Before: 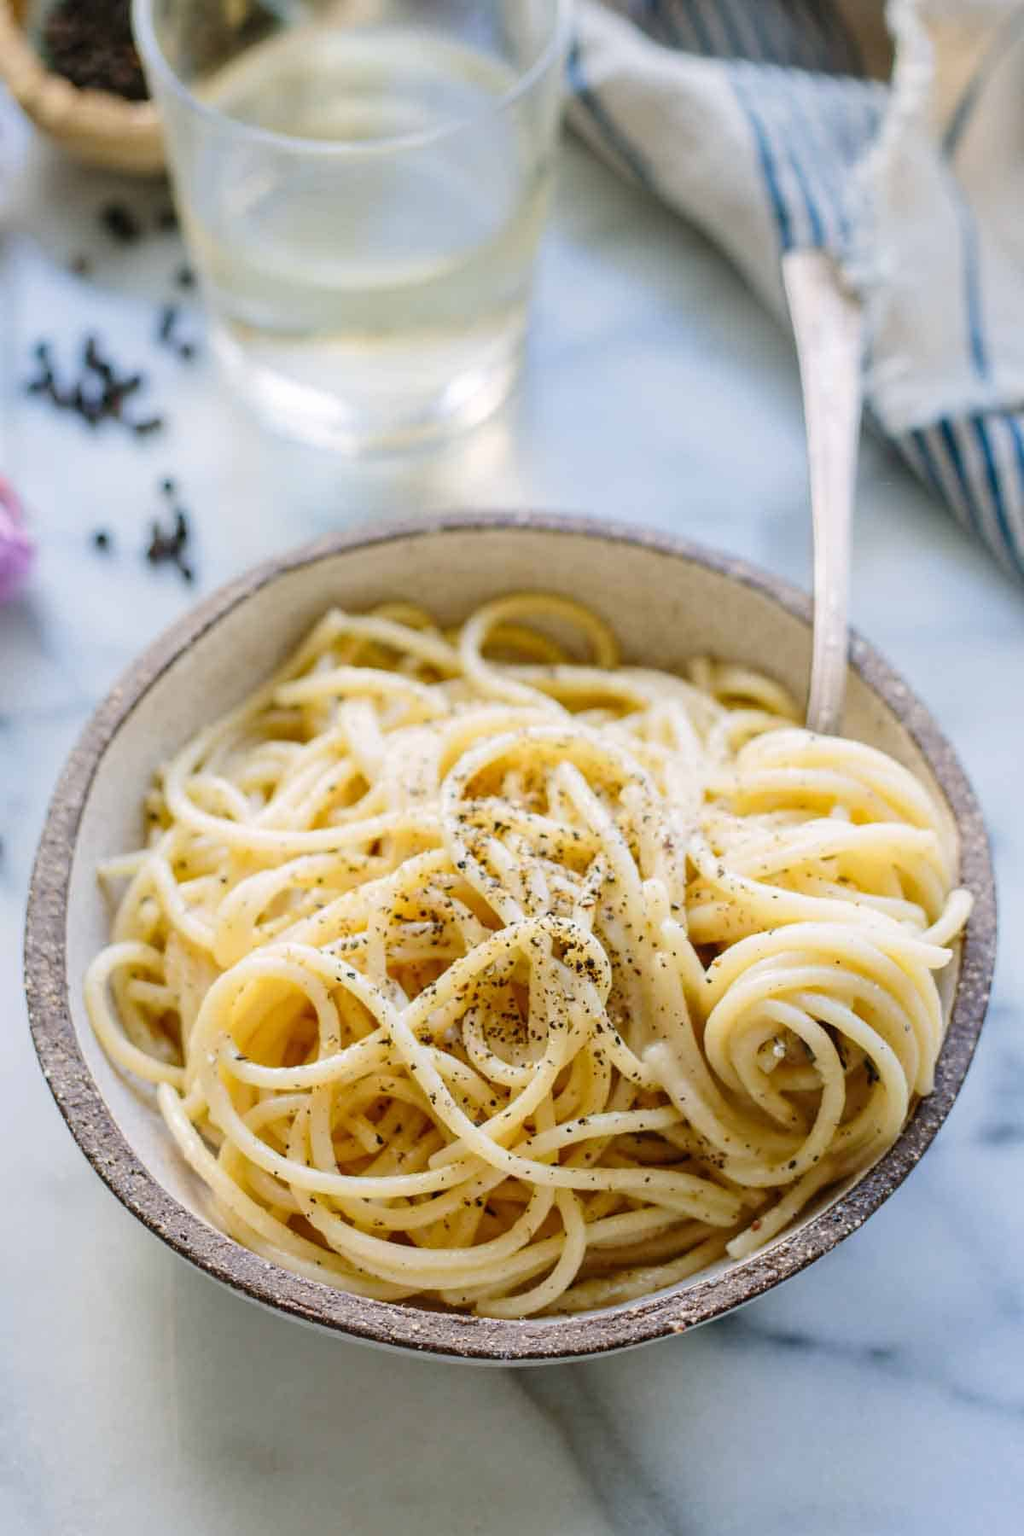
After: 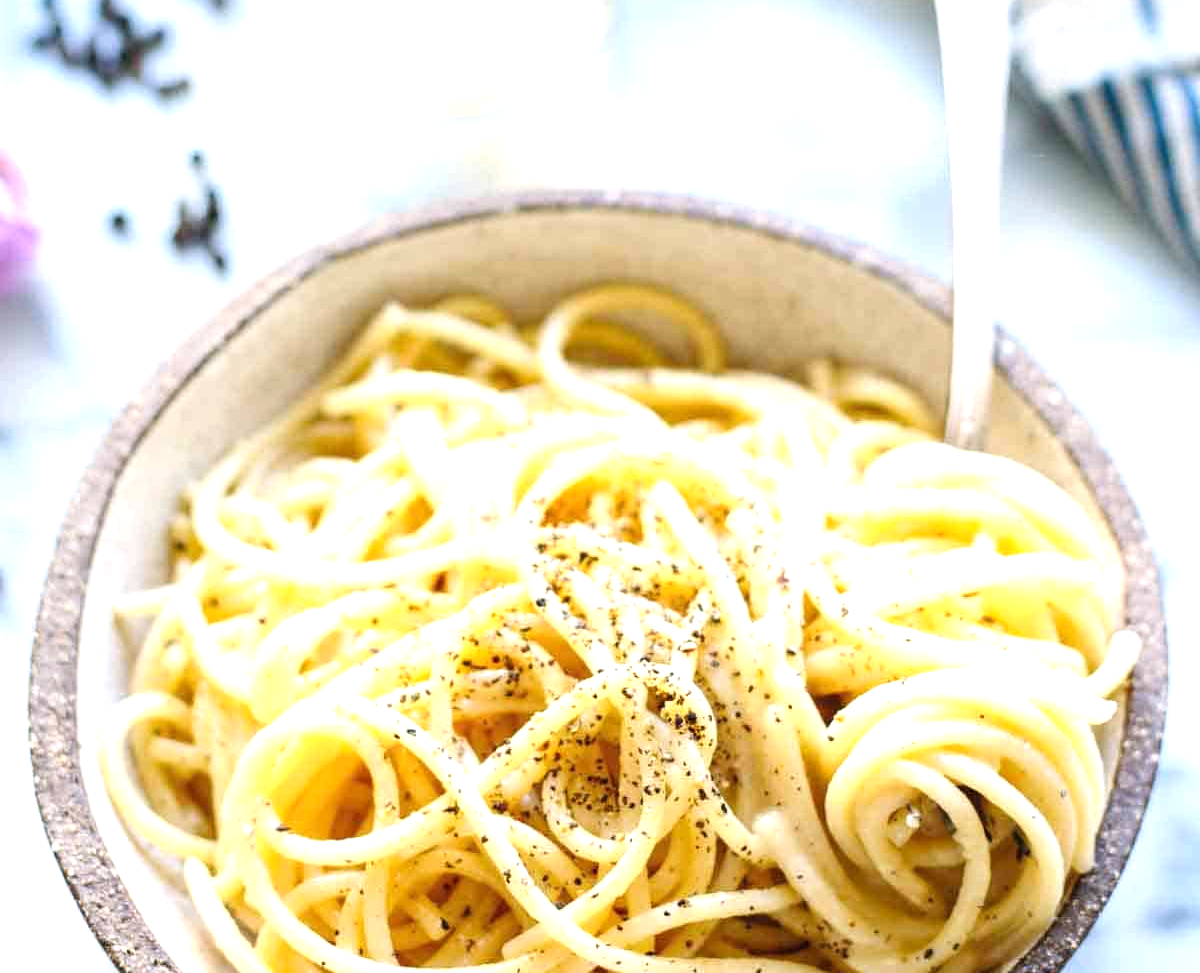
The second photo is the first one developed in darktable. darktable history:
crop and rotate: top 22.862%, bottom 23.06%
exposure: exposure 0.94 EV, compensate highlight preservation false
